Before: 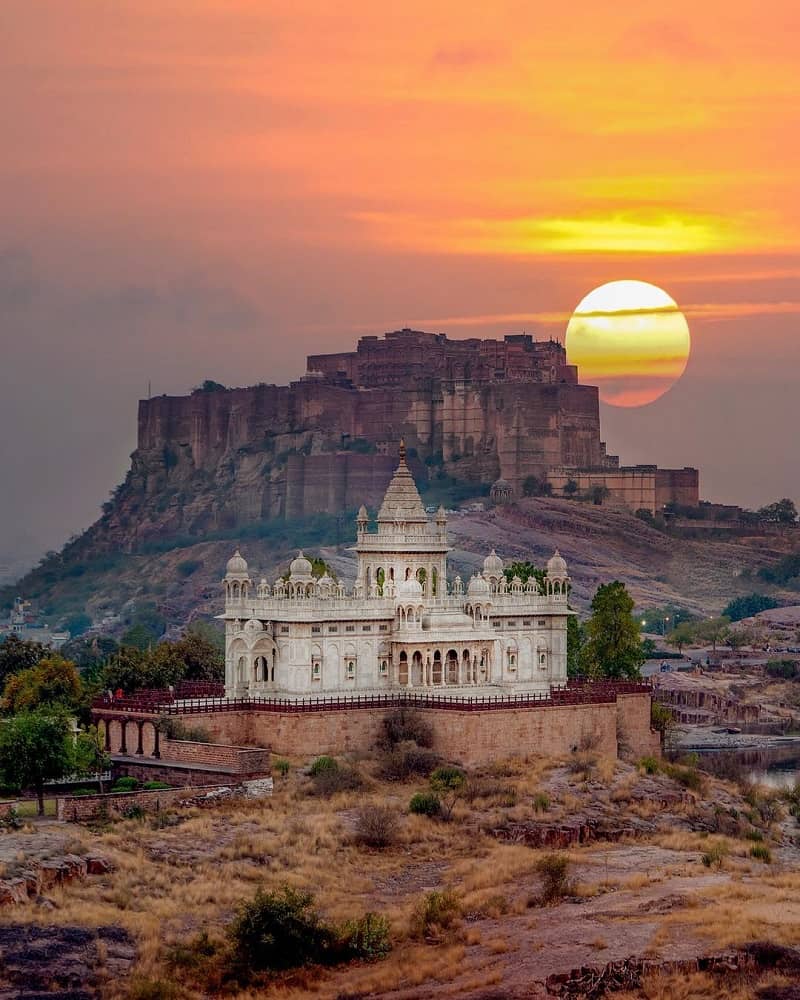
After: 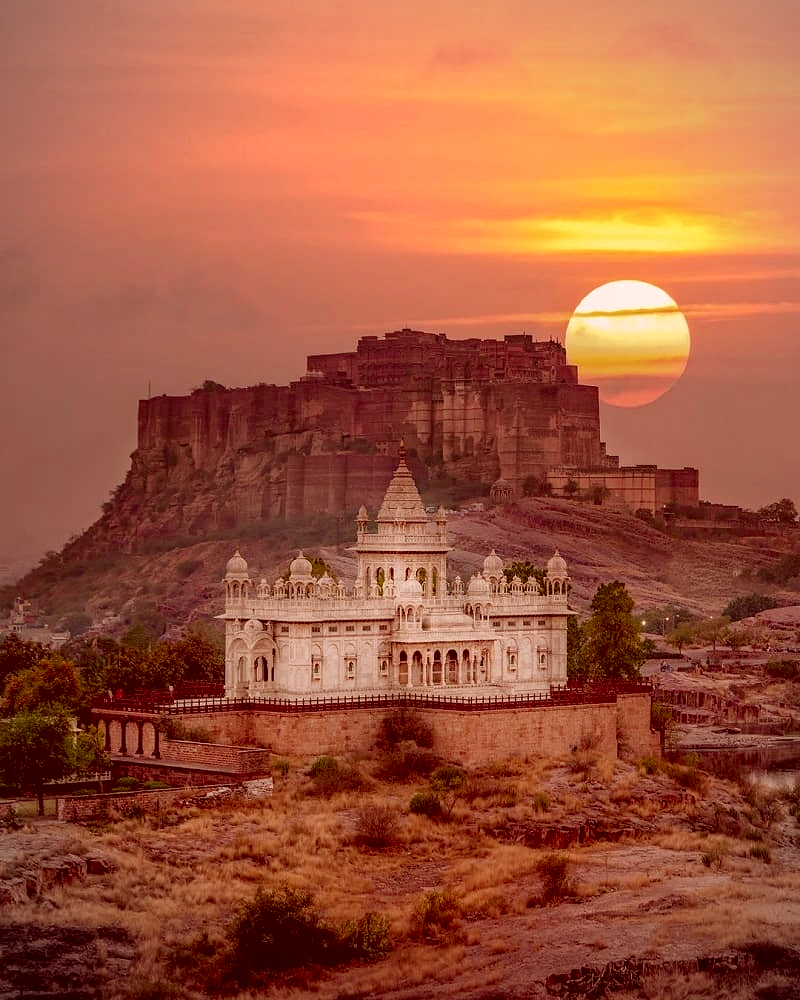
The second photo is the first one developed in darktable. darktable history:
vignetting: fall-off radius 63.6%
color correction: highlights a* 9.03, highlights b* 8.71, shadows a* 40, shadows b* 40, saturation 0.8
